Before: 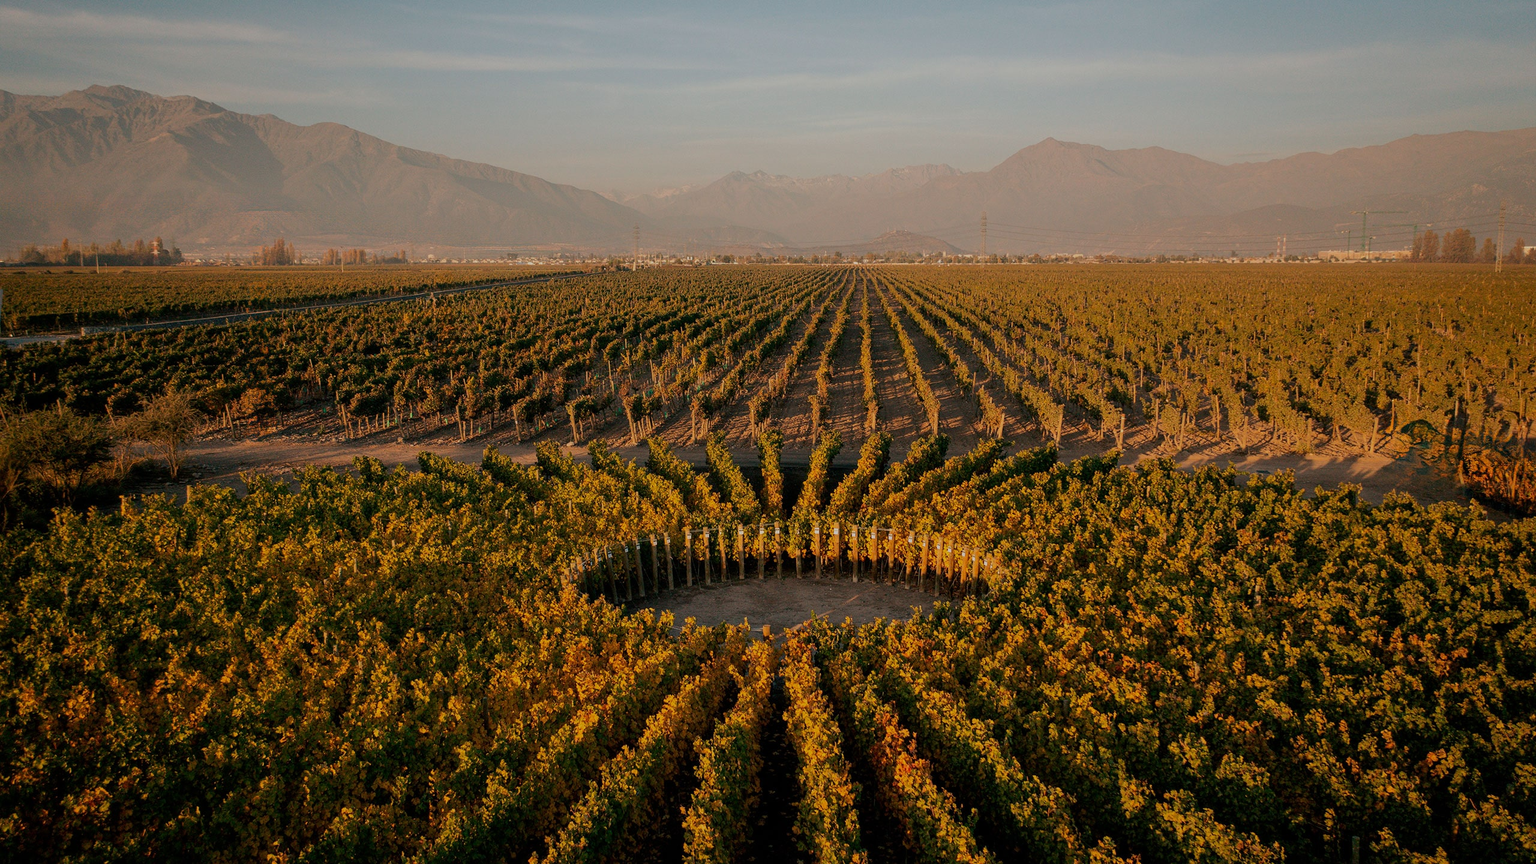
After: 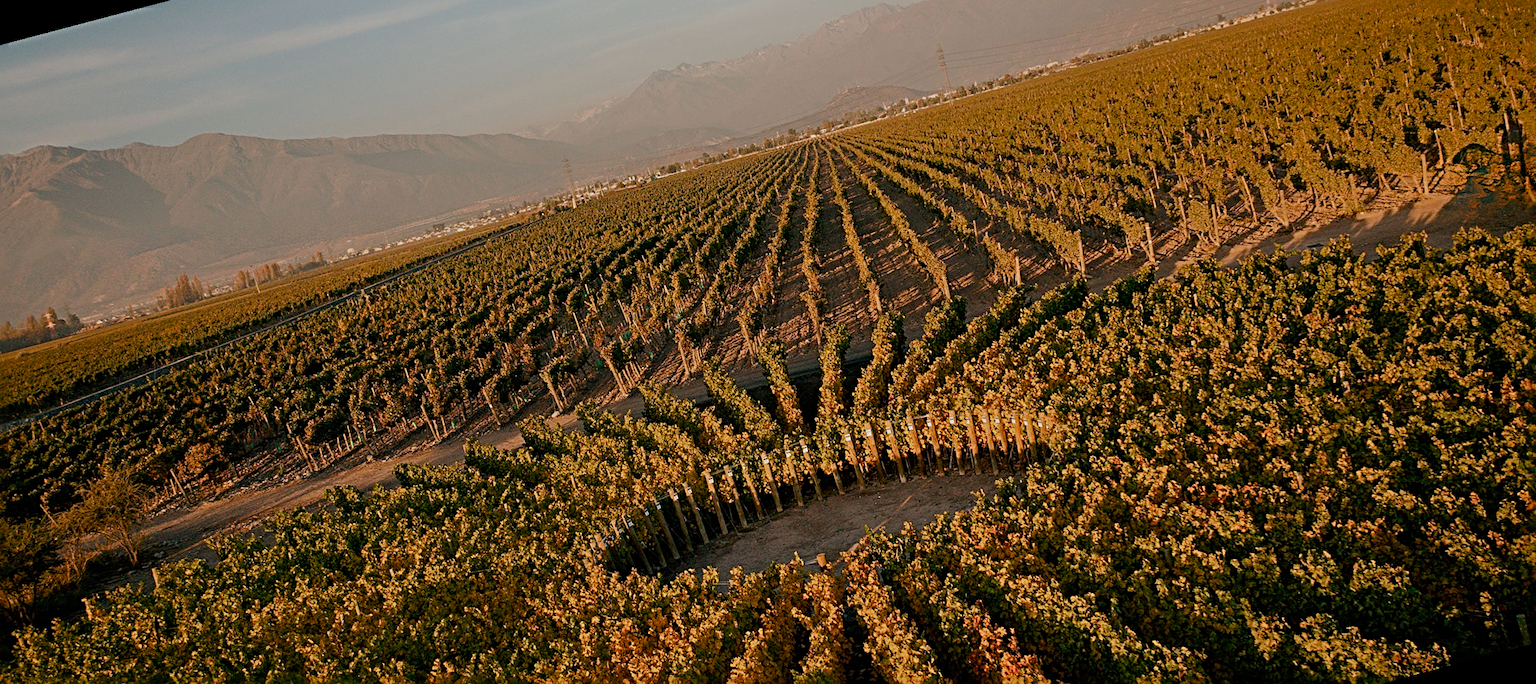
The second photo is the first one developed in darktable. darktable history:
sharpen: radius 4.883
color balance rgb: perceptual saturation grading › global saturation 20%, perceptual saturation grading › highlights -50%, perceptual saturation grading › shadows 30%
rotate and perspective: rotation -14.8°, crop left 0.1, crop right 0.903, crop top 0.25, crop bottom 0.748
